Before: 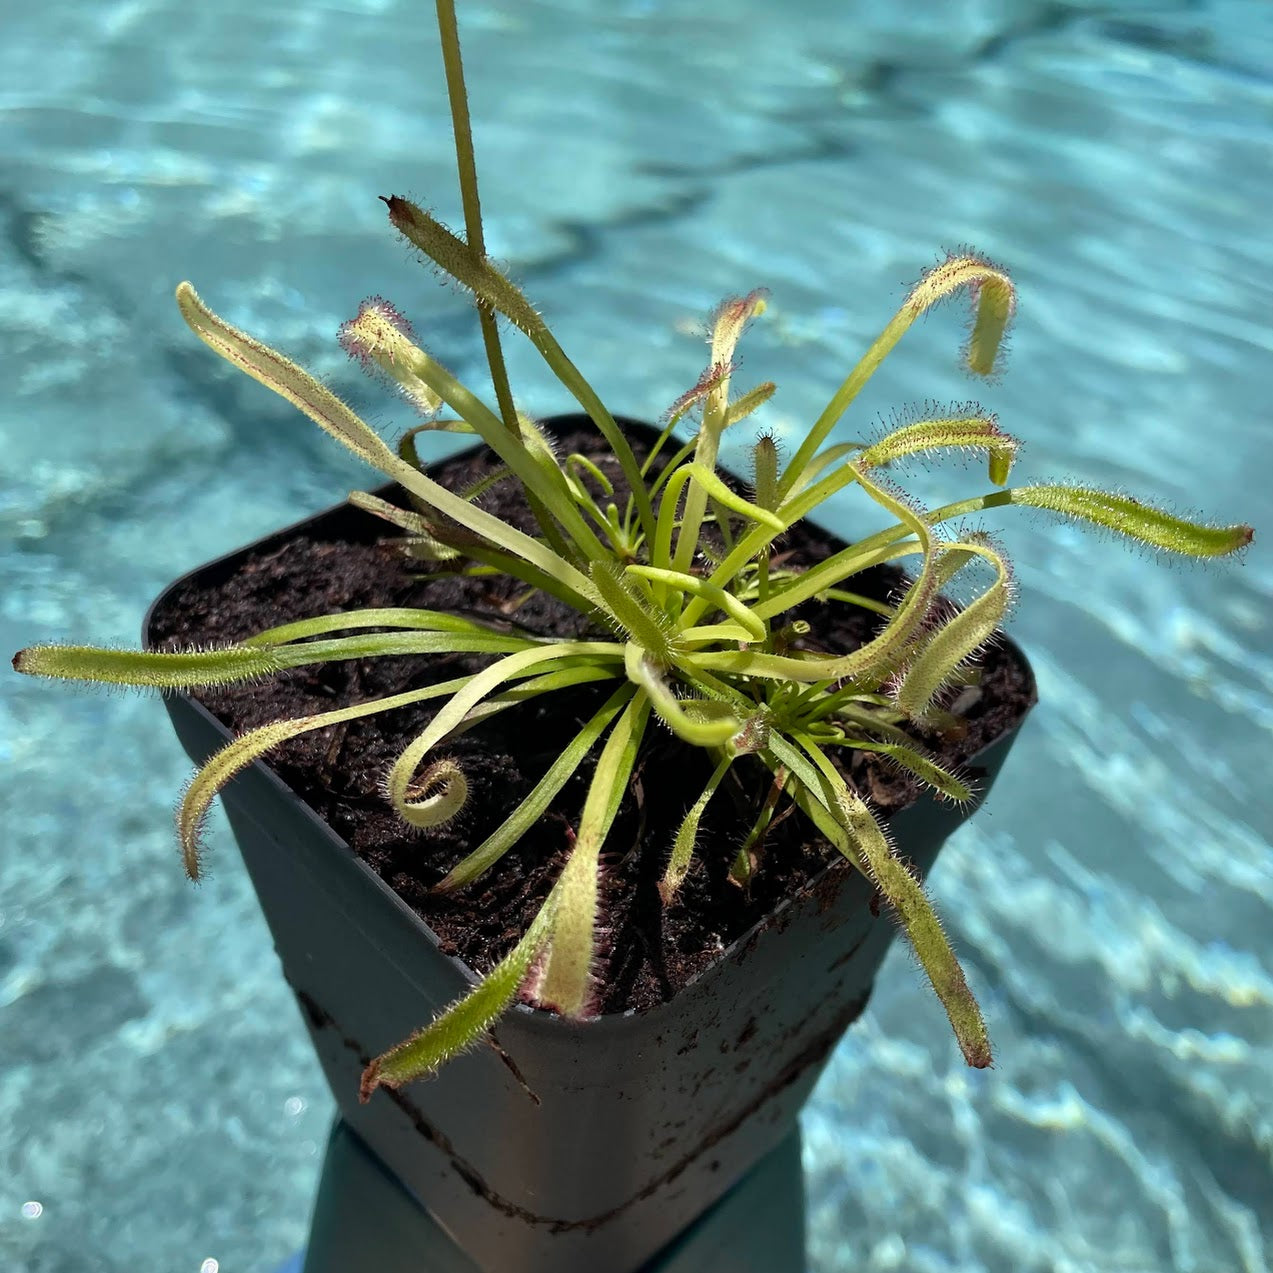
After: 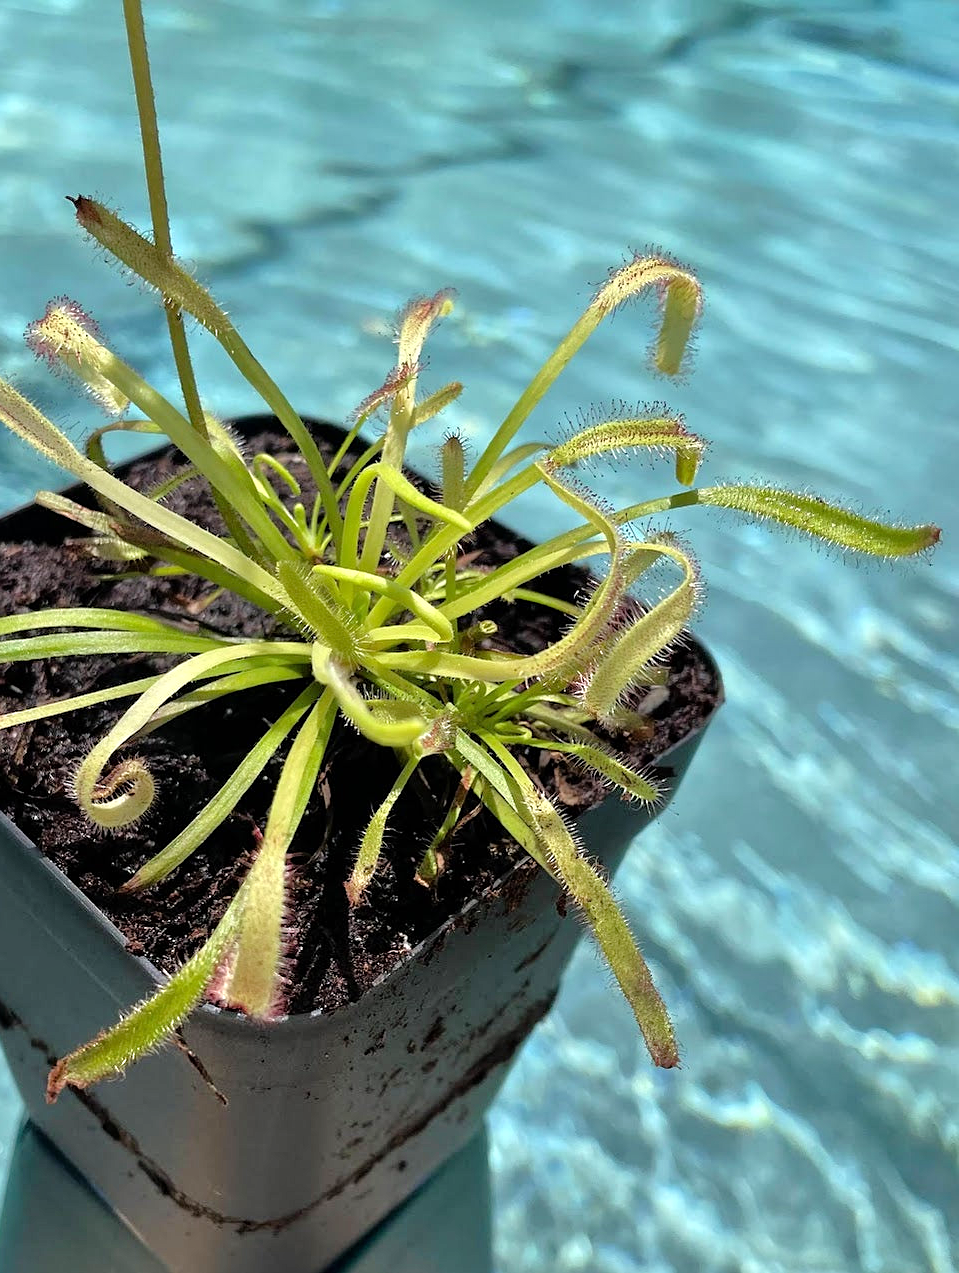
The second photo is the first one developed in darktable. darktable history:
crop and rotate: left 24.6%
tone equalizer: -7 EV 0.15 EV, -6 EV 0.6 EV, -5 EV 1.15 EV, -4 EV 1.33 EV, -3 EV 1.15 EV, -2 EV 0.6 EV, -1 EV 0.15 EV, mask exposure compensation -0.5 EV
sharpen: radius 1.272, amount 0.305, threshold 0
